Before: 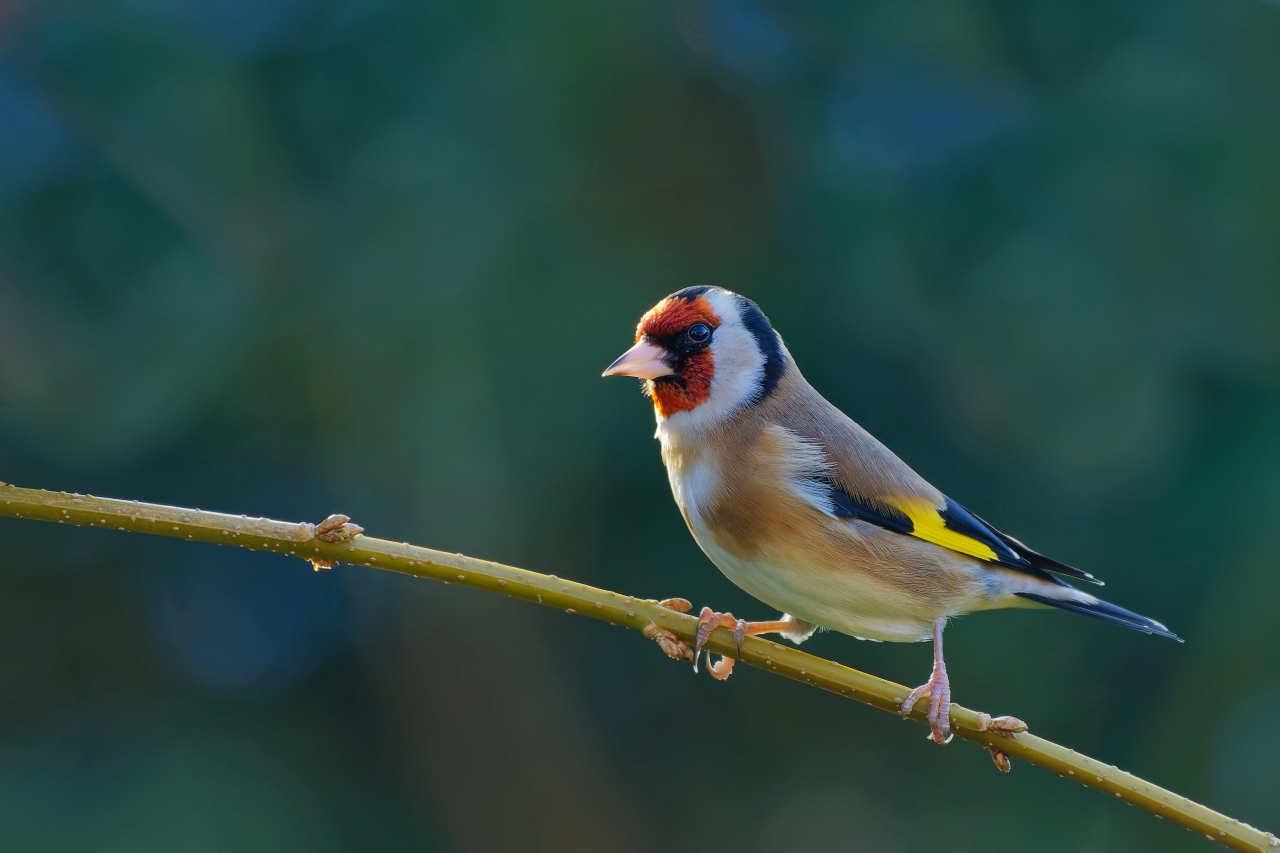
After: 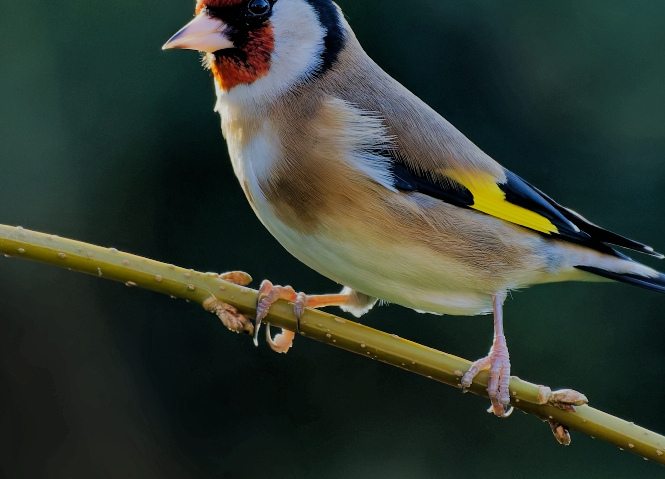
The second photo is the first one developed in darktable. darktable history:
crop: left 34.416%, top 38.351%, right 13.593%, bottom 5.393%
filmic rgb: black relative exposure -4.16 EV, white relative exposure 5.16 EV, hardness 2.15, contrast 1.16
